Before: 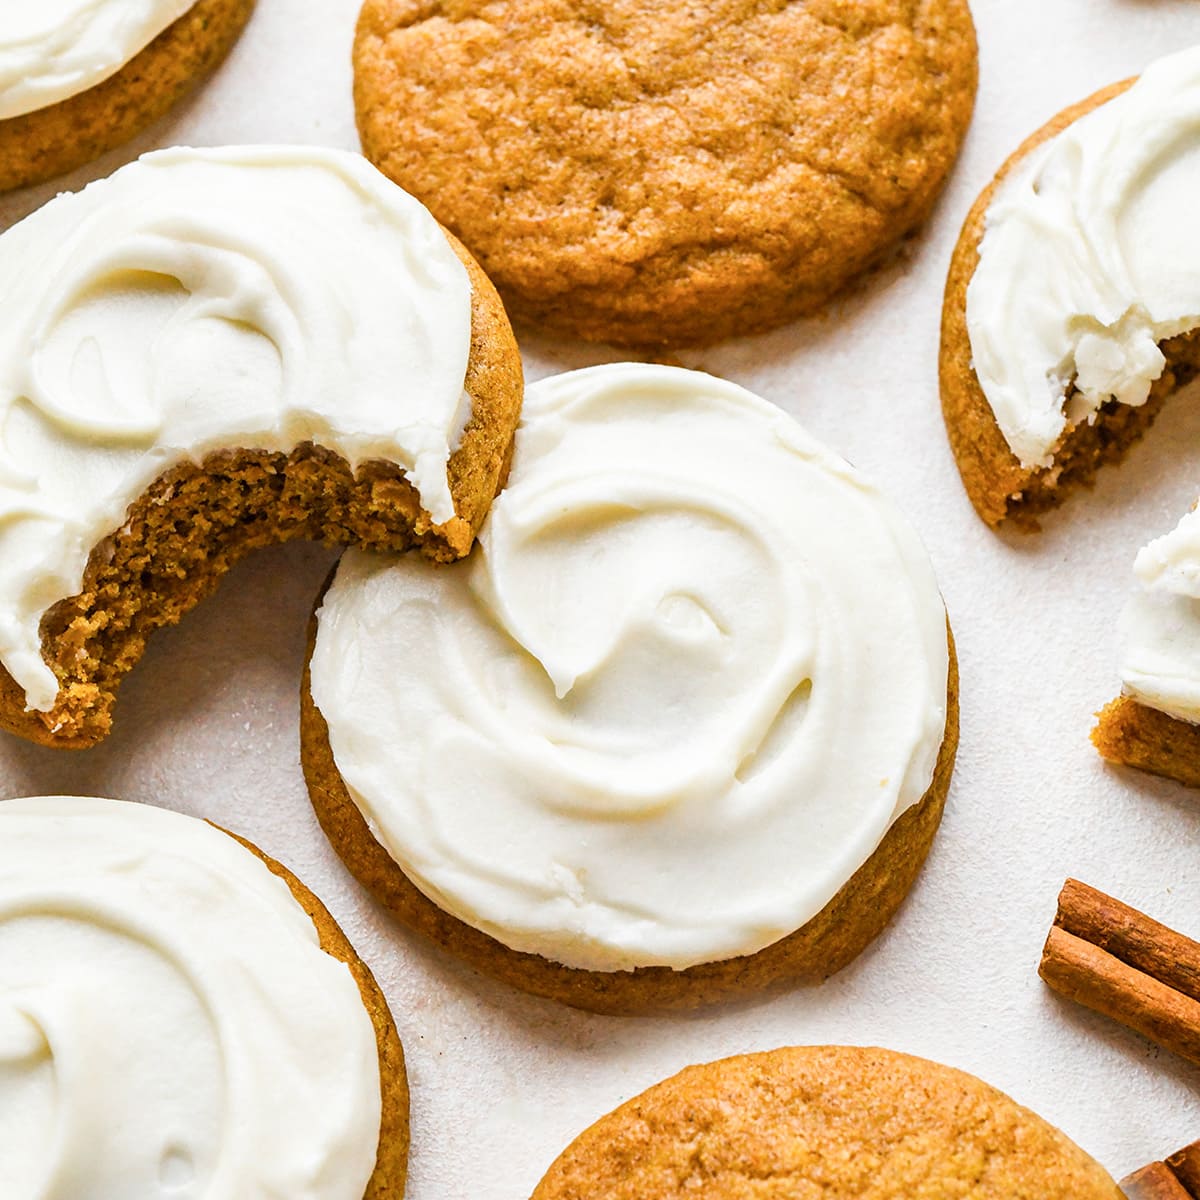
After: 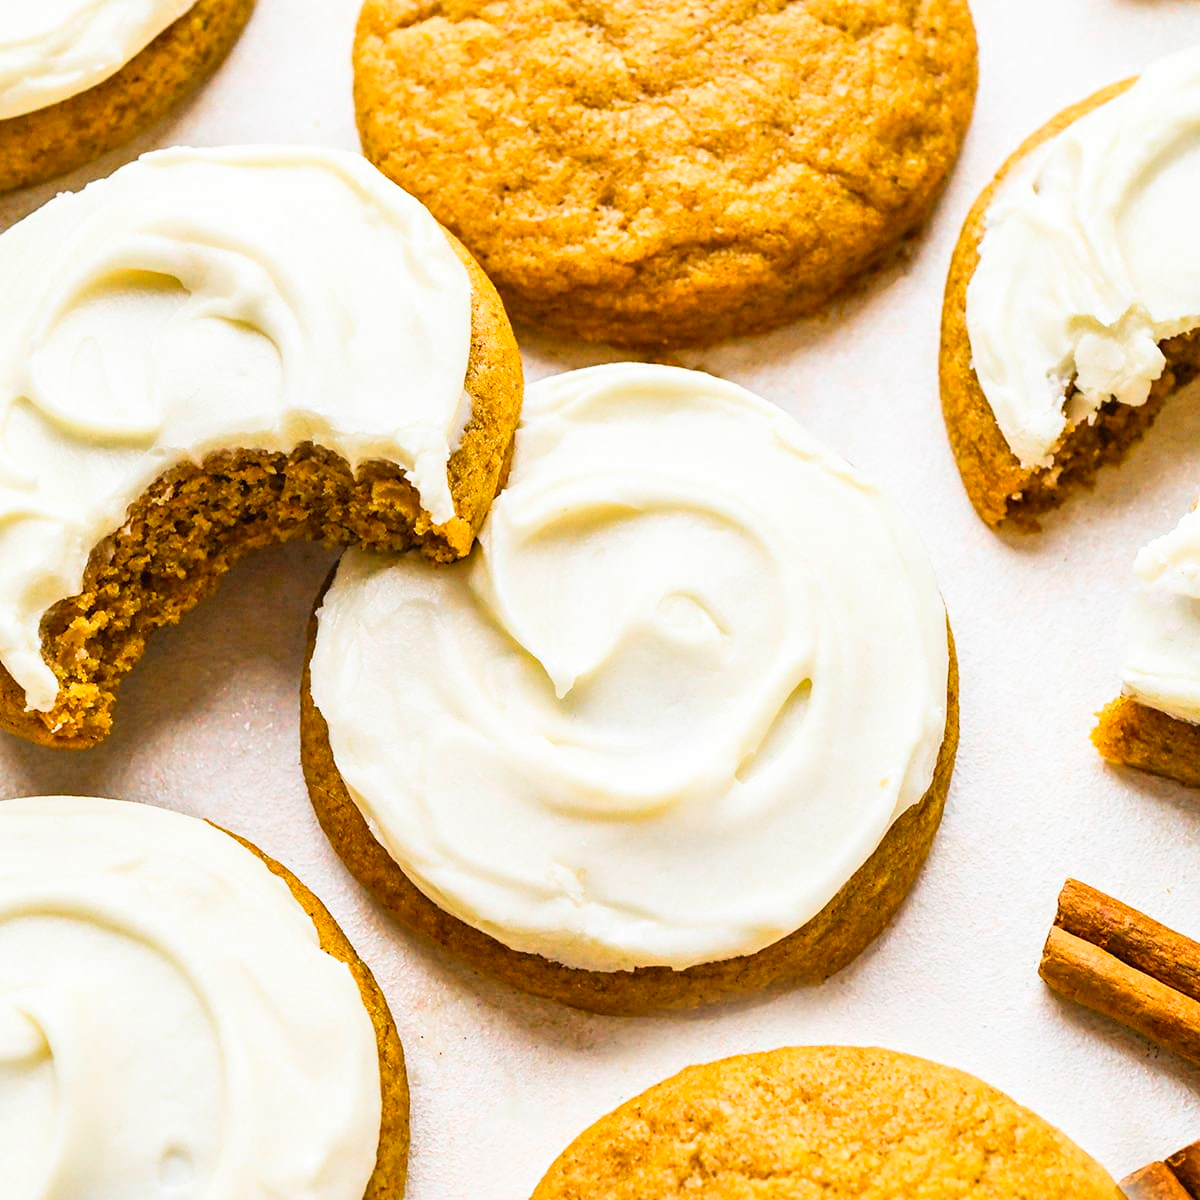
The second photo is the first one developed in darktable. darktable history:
color zones: curves: ch0 [(0.254, 0.492) (0.724, 0.62)]; ch1 [(0.25, 0.528) (0.719, 0.796)]; ch2 [(0, 0.472) (0.25, 0.5) (0.73, 0.184)]
contrast brightness saturation: contrast 0.2, brightness 0.16, saturation 0.22
